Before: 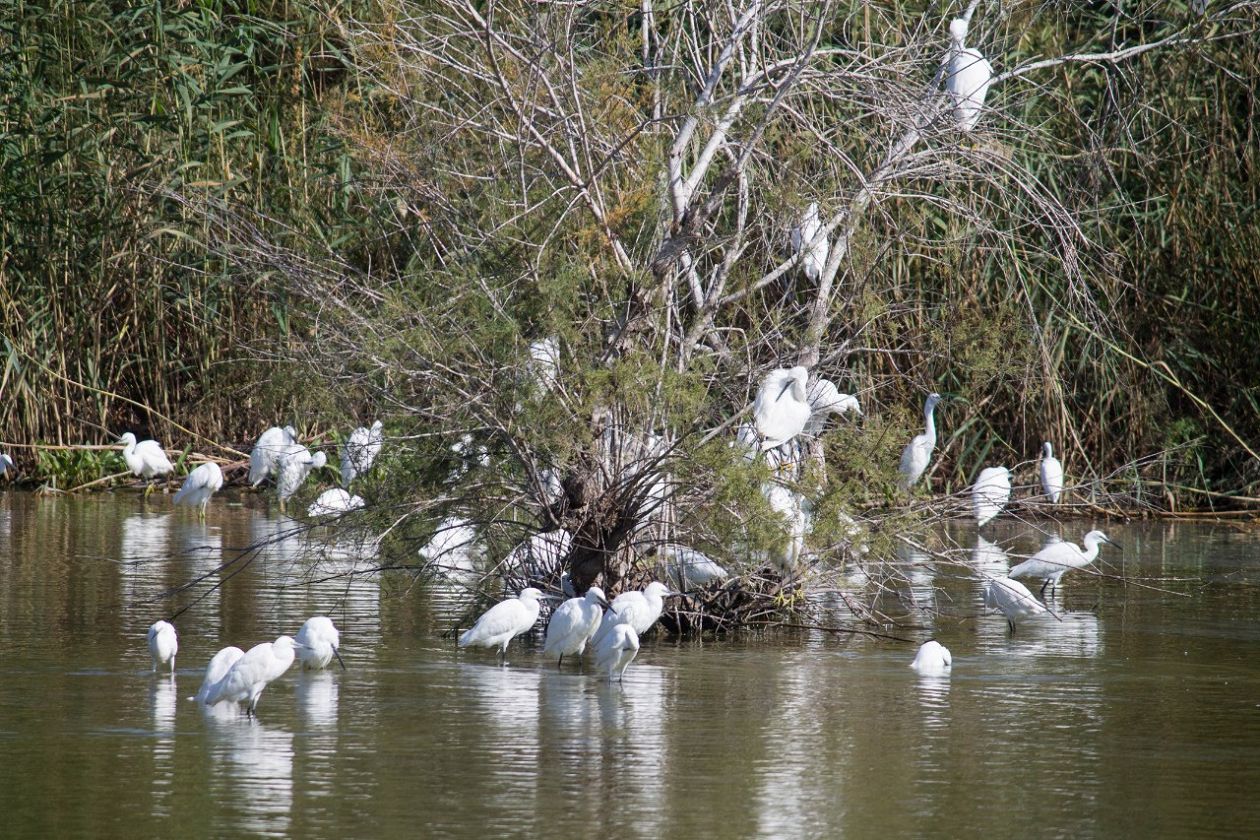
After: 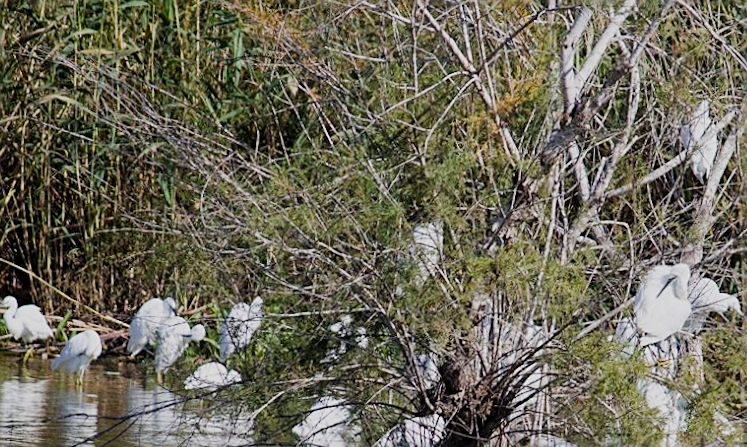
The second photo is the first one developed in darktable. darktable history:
color balance rgb: linear chroma grading › shadows 32%, linear chroma grading › global chroma -2%, linear chroma grading › mid-tones 4%, perceptual saturation grading › global saturation -2%, perceptual saturation grading › highlights -8%, perceptual saturation grading › mid-tones 8%, perceptual saturation grading › shadows 4%, perceptual brilliance grading › highlights 8%, perceptual brilliance grading › mid-tones 4%, perceptual brilliance grading › shadows 2%, global vibrance 16%, saturation formula JzAzBz (2021)
filmic rgb: black relative exposure -7.65 EV, white relative exposure 4.56 EV, hardness 3.61
rotate and perspective: rotation -2.12°, lens shift (vertical) 0.009, lens shift (horizontal) -0.008, automatic cropping original format, crop left 0.036, crop right 0.964, crop top 0.05, crop bottom 0.959
crop and rotate: angle -4.99°, left 2.122%, top 6.945%, right 27.566%, bottom 30.519%
sharpen: on, module defaults
